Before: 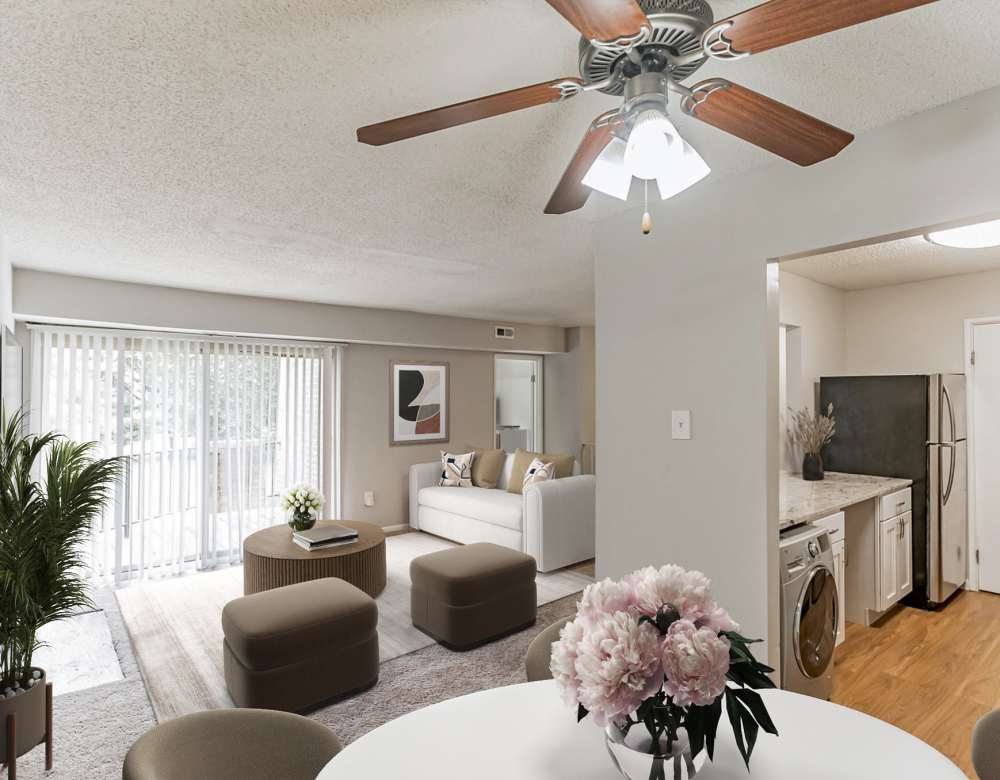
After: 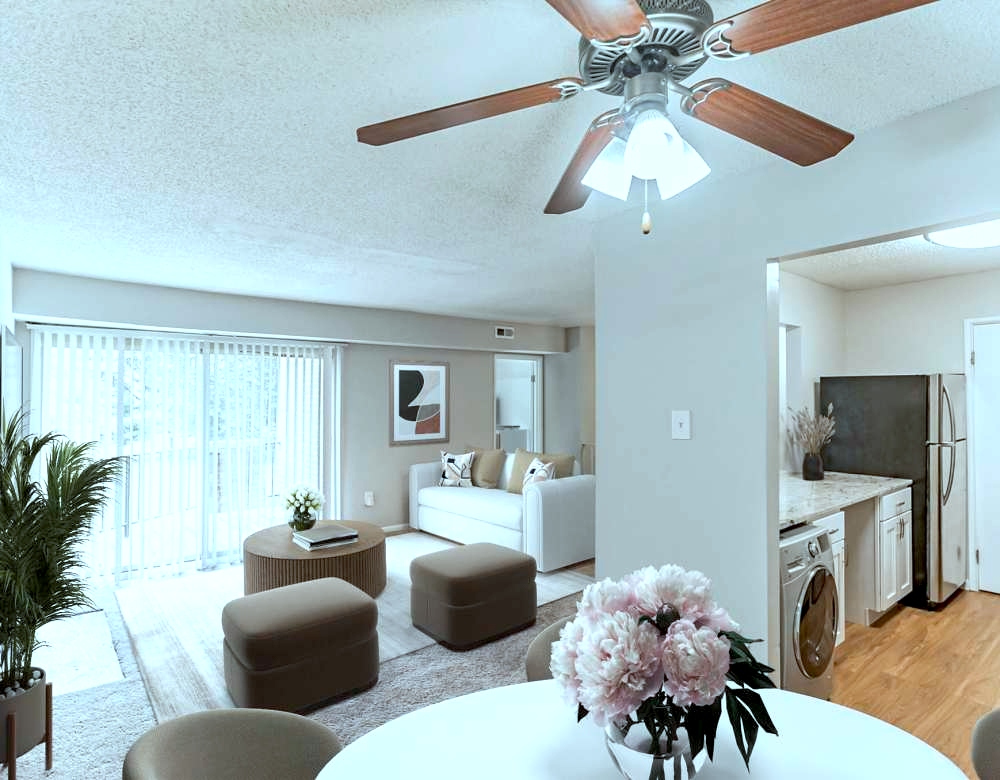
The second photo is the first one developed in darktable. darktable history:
exposure: black level correction 0.004, exposure 0.42 EV, compensate exposure bias true, compensate highlight preservation false
color correction: highlights a* -11.27, highlights b* -15.54
